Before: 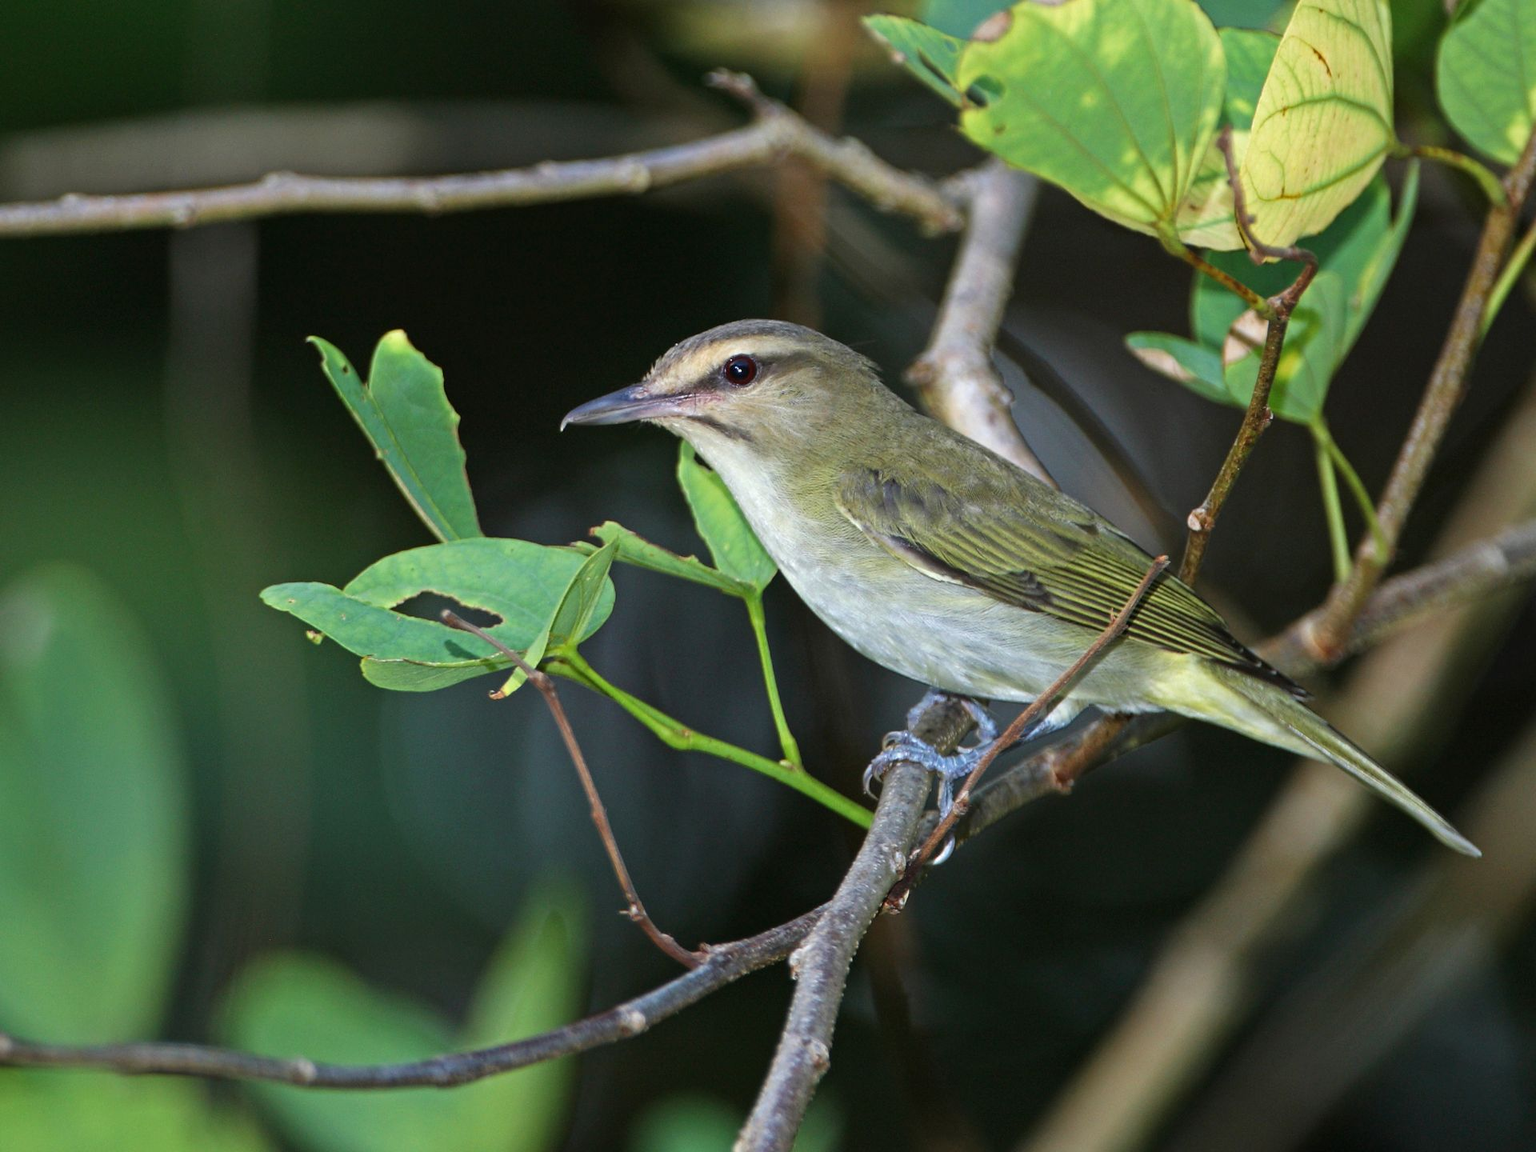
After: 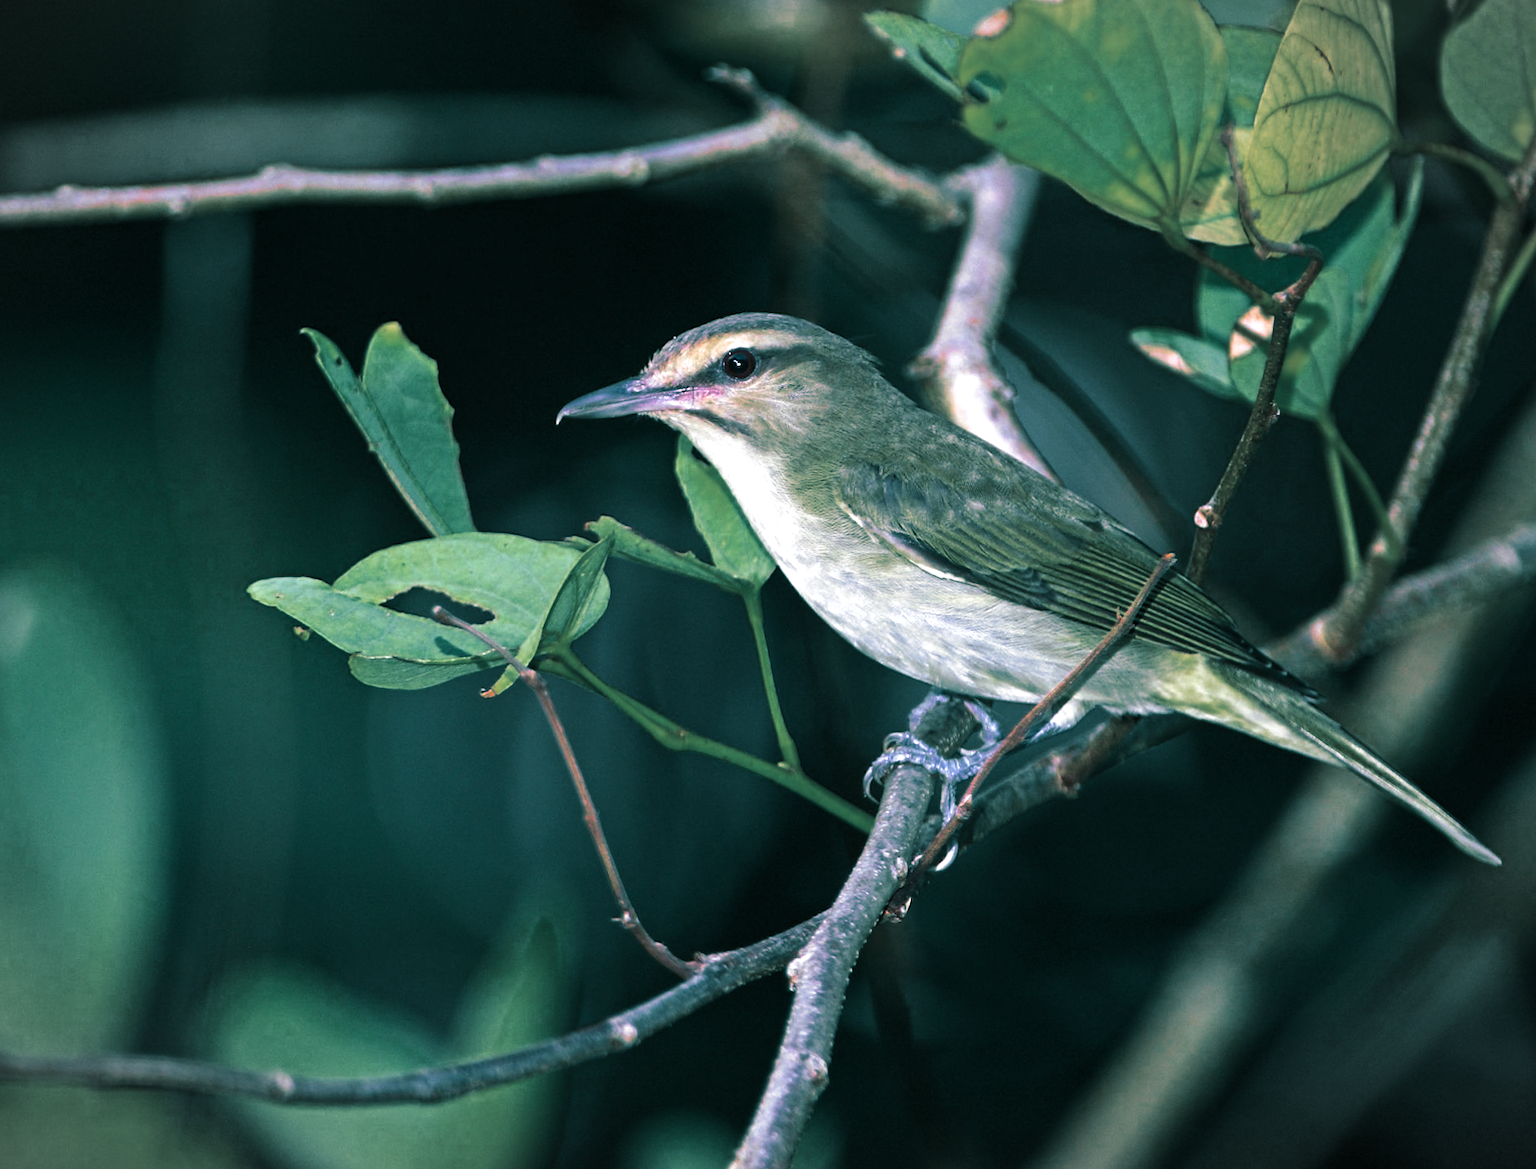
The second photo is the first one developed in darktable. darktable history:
vignetting: fall-off start 100%, brightness -0.282, width/height ratio 1.31
color zones: curves: ch0 [(0, 0.48) (0.209, 0.398) (0.305, 0.332) (0.429, 0.493) (0.571, 0.5) (0.714, 0.5) (0.857, 0.5) (1, 0.48)]; ch1 [(0, 0.736) (0.143, 0.625) (0.225, 0.371) (0.429, 0.256) (0.571, 0.241) (0.714, 0.213) (0.857, 0.48) (1, 0.736)]; ch2 [(0, 0.448) (0.143, 0.498) (0.286, 0.5) (0.429, 0.5) (0.571, 0.5) (0.714, 0.5) (0.857, 0.5) (1, 0.448)]
rotate and perspective: rotation 0.226°, lens shift (vertical) -0.042, crop left 0.023, crop right 0.982, crop top 0.006, crop bottom 0.994
white balance: red 1.004, blue 1.096
color balance rgb: linear chroma grading › global chroma 9%, perceptual saturation grading › global saturation 36%, perceptual saturation grading › shadows 35%, perceptual brilliance grading › global brilliance 15%, perceptual brilliance grading › shadows -35%, global vibrance 15%
split-toning: shadows › hue 186.43°, highlights › hue 49.29°, compress 30.29%
